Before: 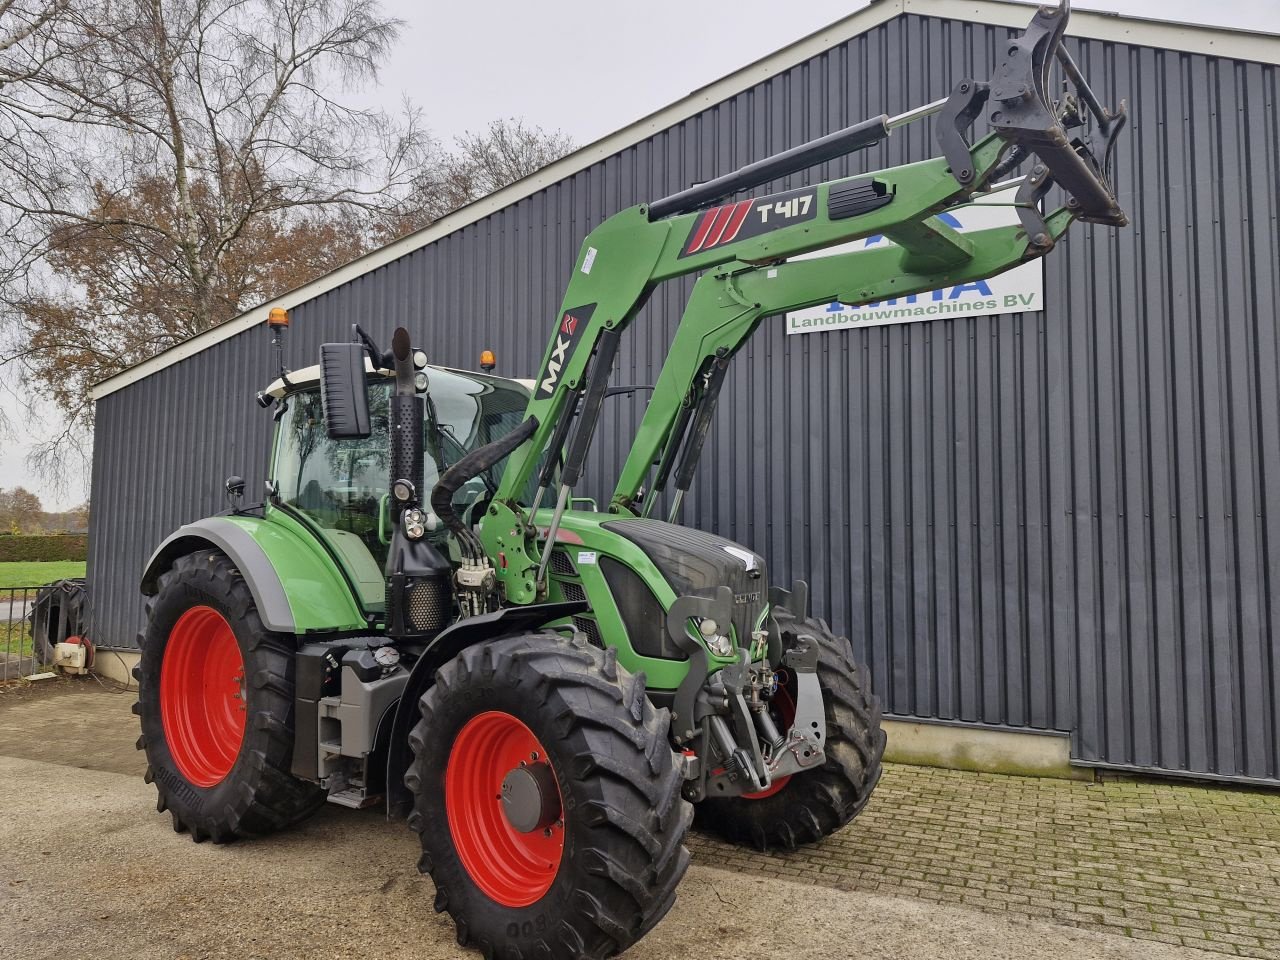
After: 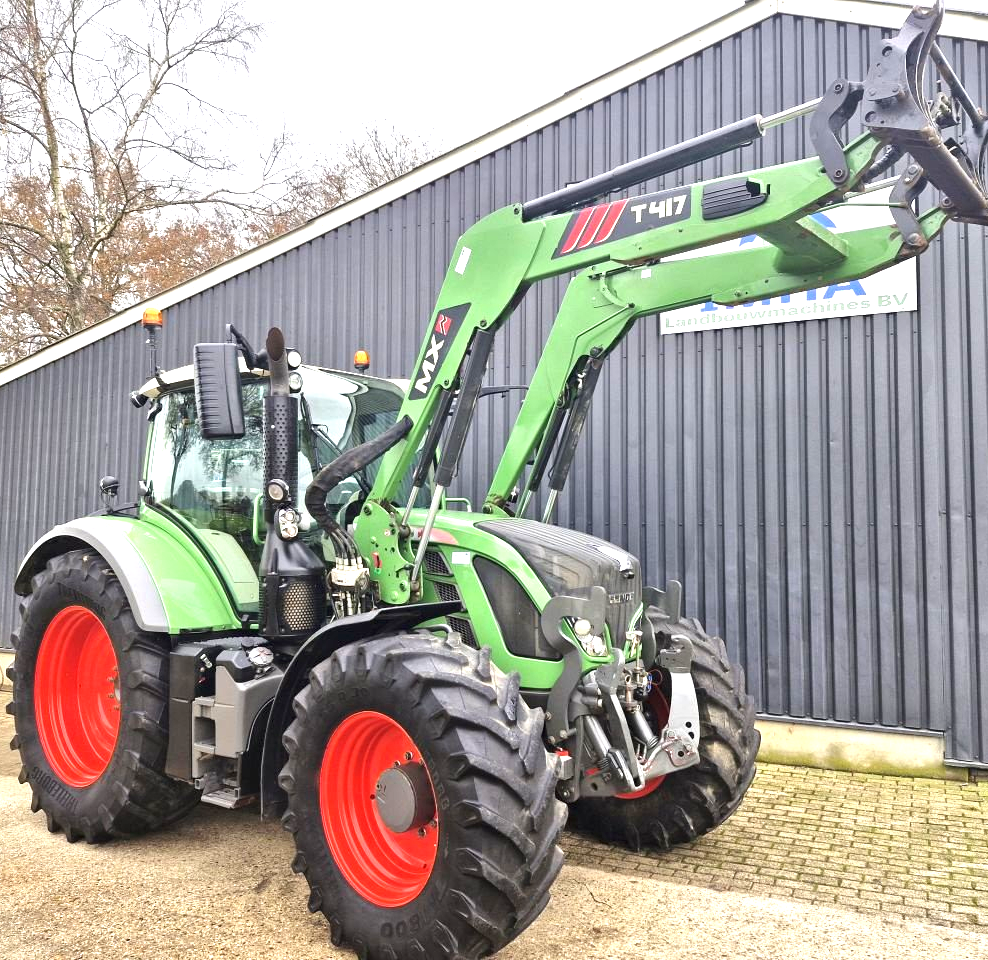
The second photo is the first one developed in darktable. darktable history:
crop: left 9.896%, right 12.88%
exposure: black level correction 0, exposure 1.517 EV, compensate exposure bias true, compensate highlight preservation false
